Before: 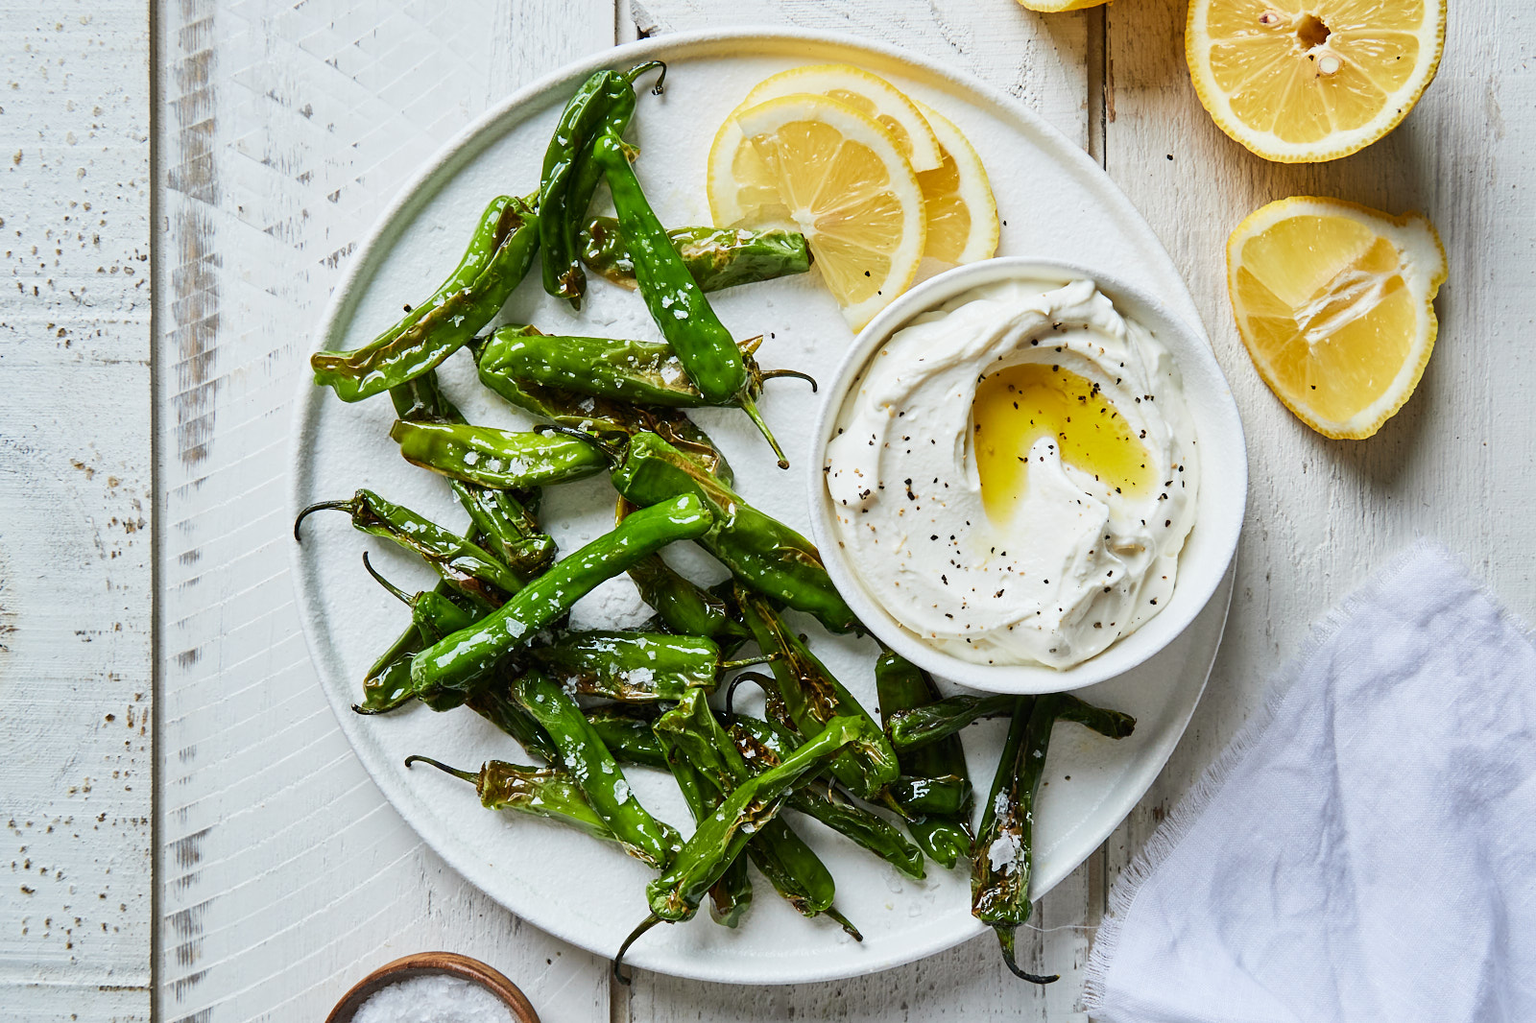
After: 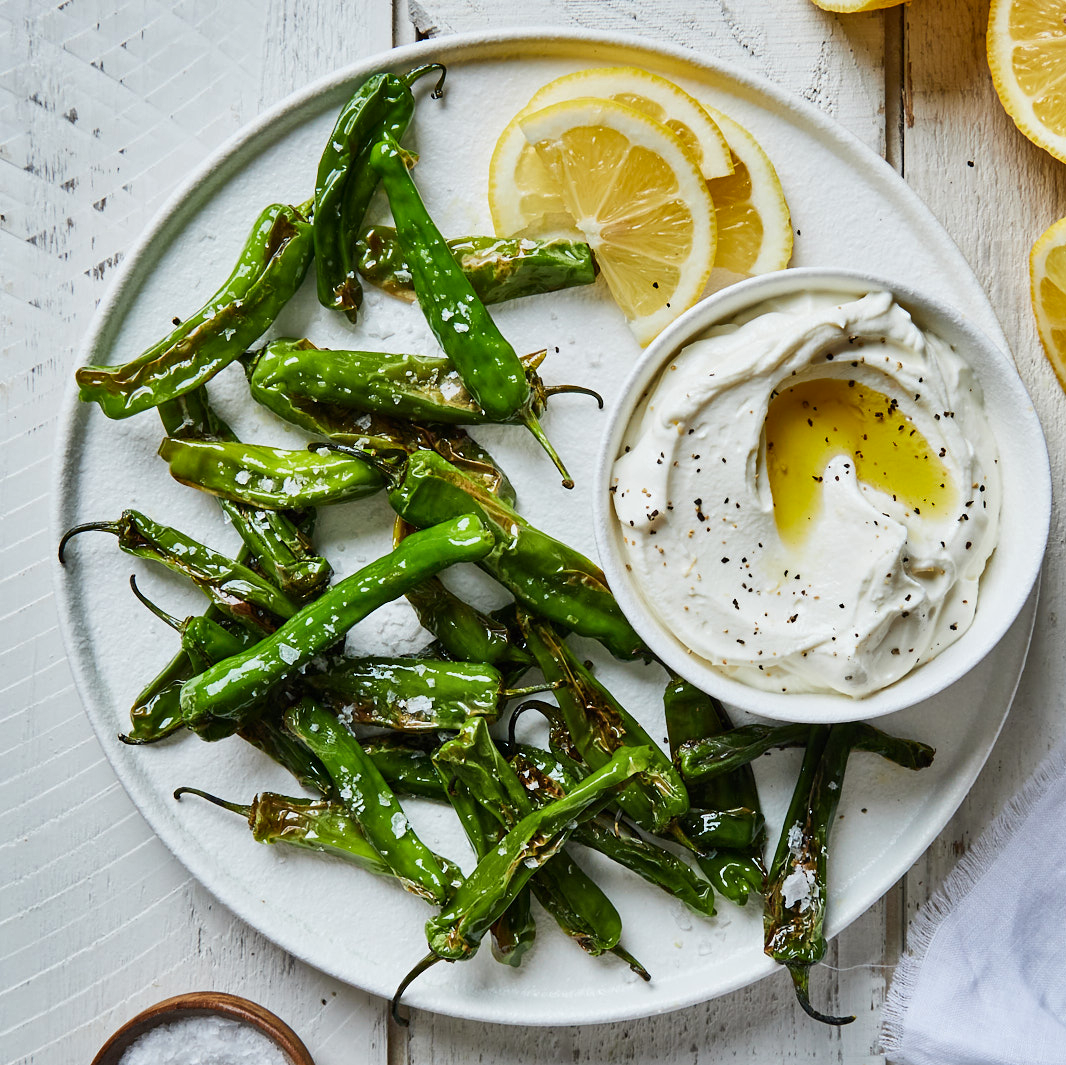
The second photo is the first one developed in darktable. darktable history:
shadows and highlights: soften with gaussian
crop and rotate: left 15.522%, right 17.808%
